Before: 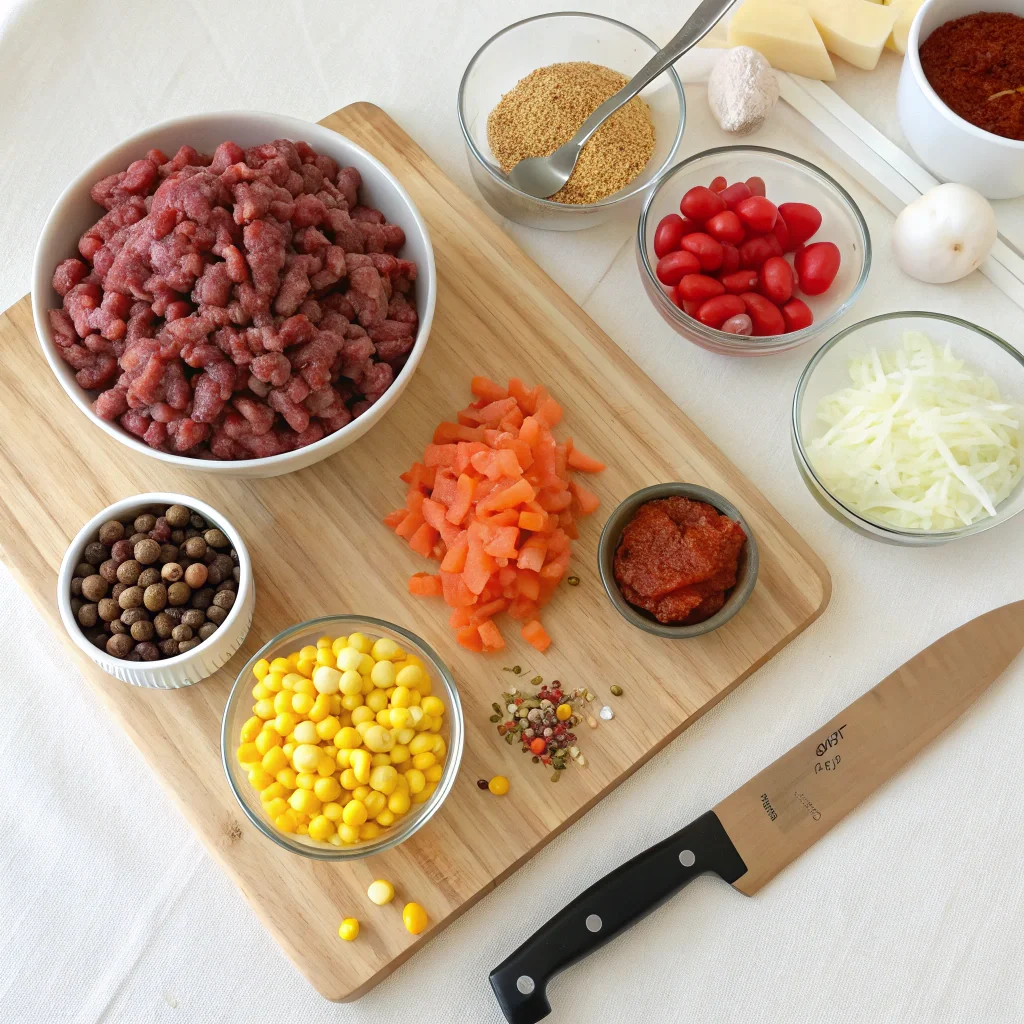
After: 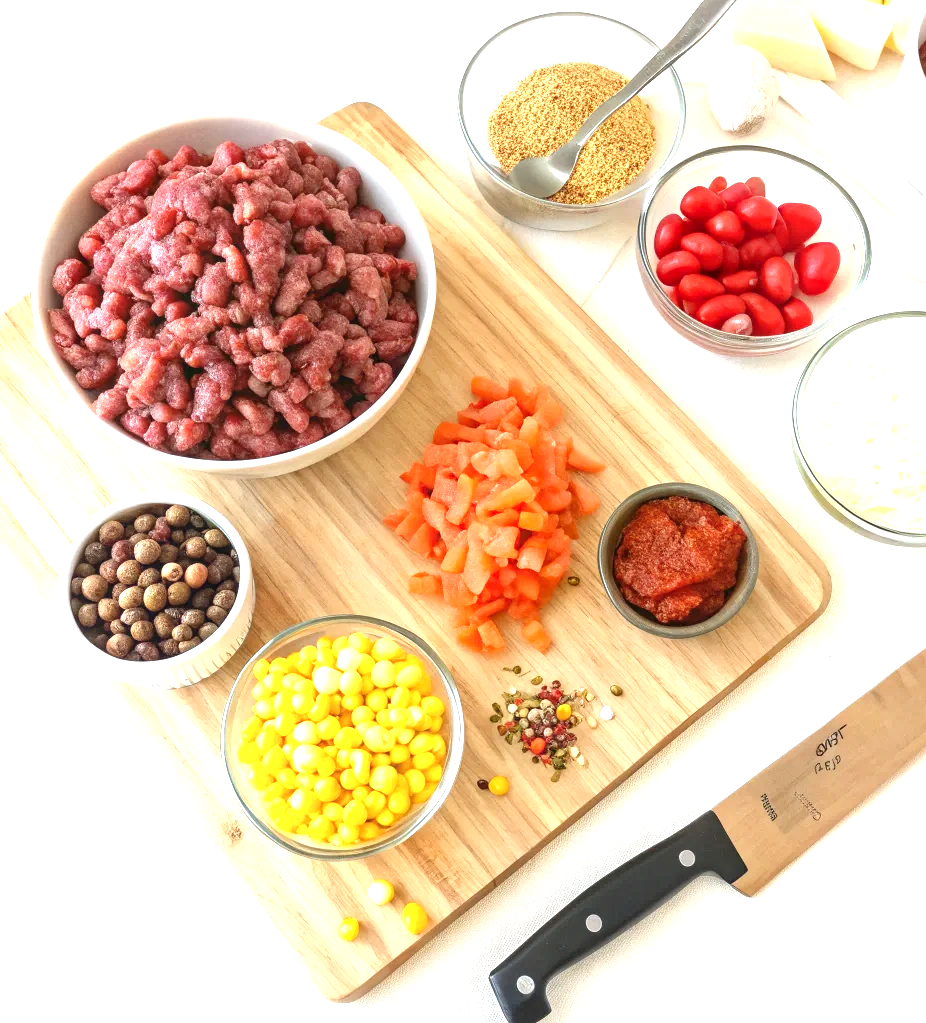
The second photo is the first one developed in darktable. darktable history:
exposure: exposure 1.156 EV, compensate highlight preservation false
crop: right 9.506%, bottom 0.034%
local contrast: on, module defaults
